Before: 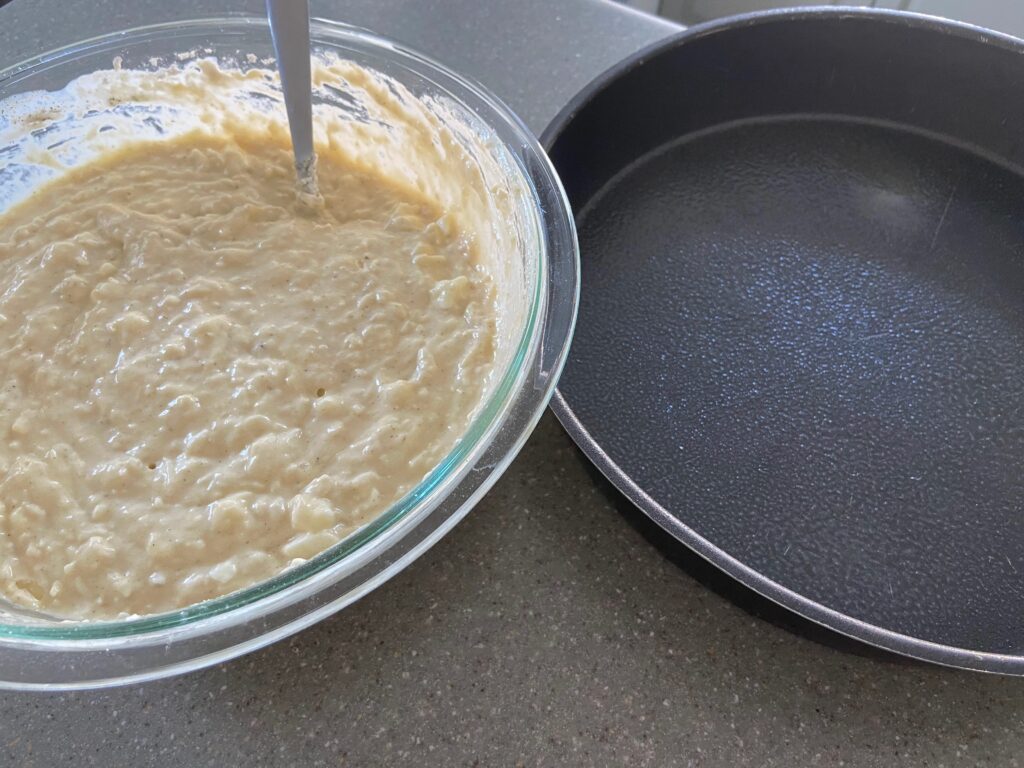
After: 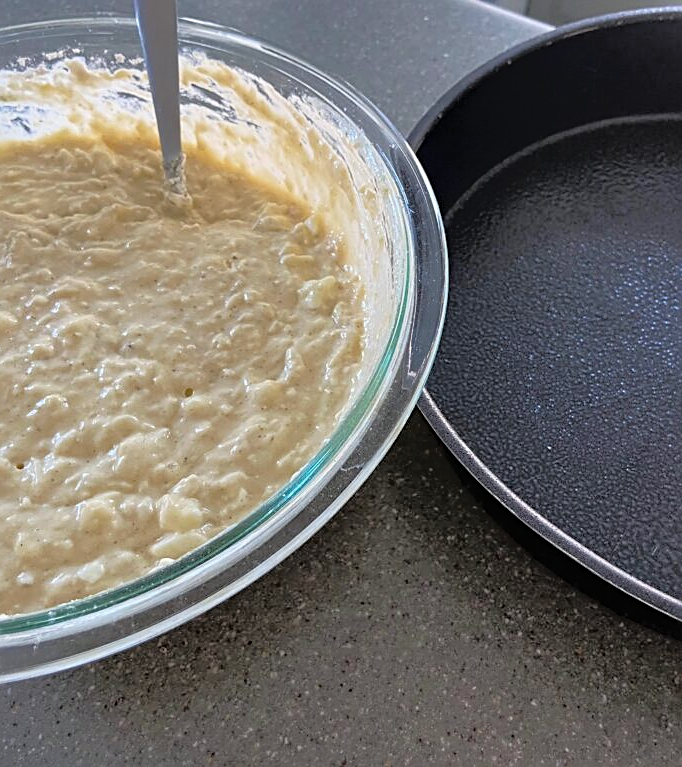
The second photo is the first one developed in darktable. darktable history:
tone equalizer: -8 EV -1.83 EV, -7 EV -1.15 EV, -6 EV -1.6 EV, edges refinement/feathering 500, mask exposure compensation -1.57 EV, preserve details no
sharpen: on, module defaults
haze removal: compatibility mode true, adaptive false
crop and rotate: left 12.902%, right 20.43%
